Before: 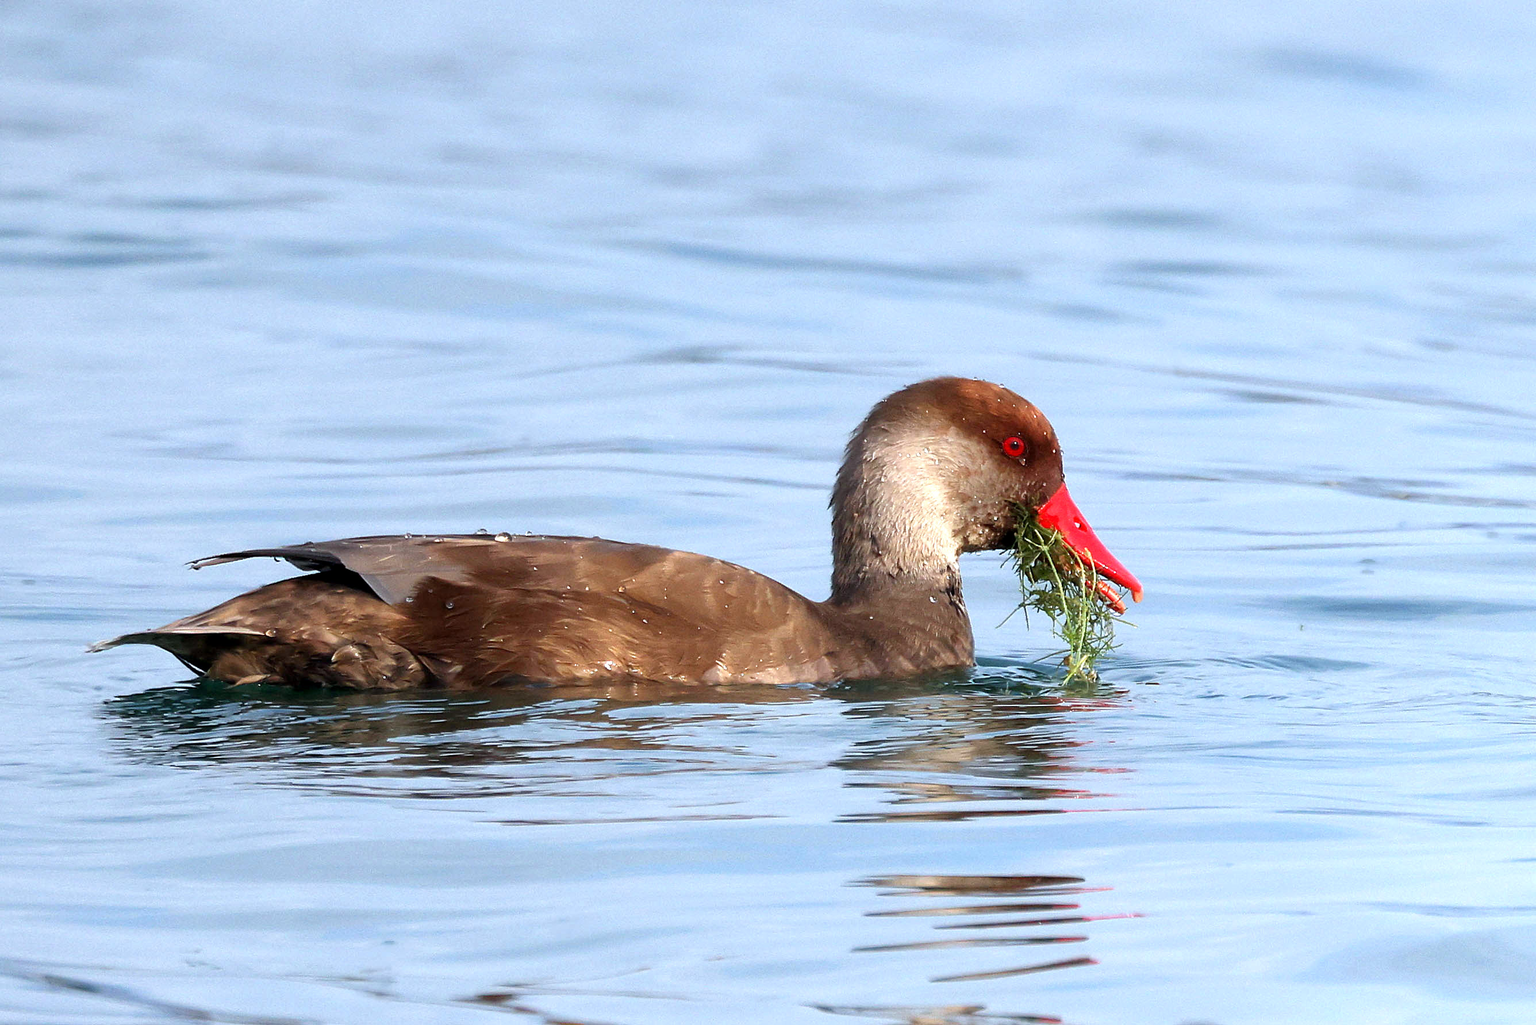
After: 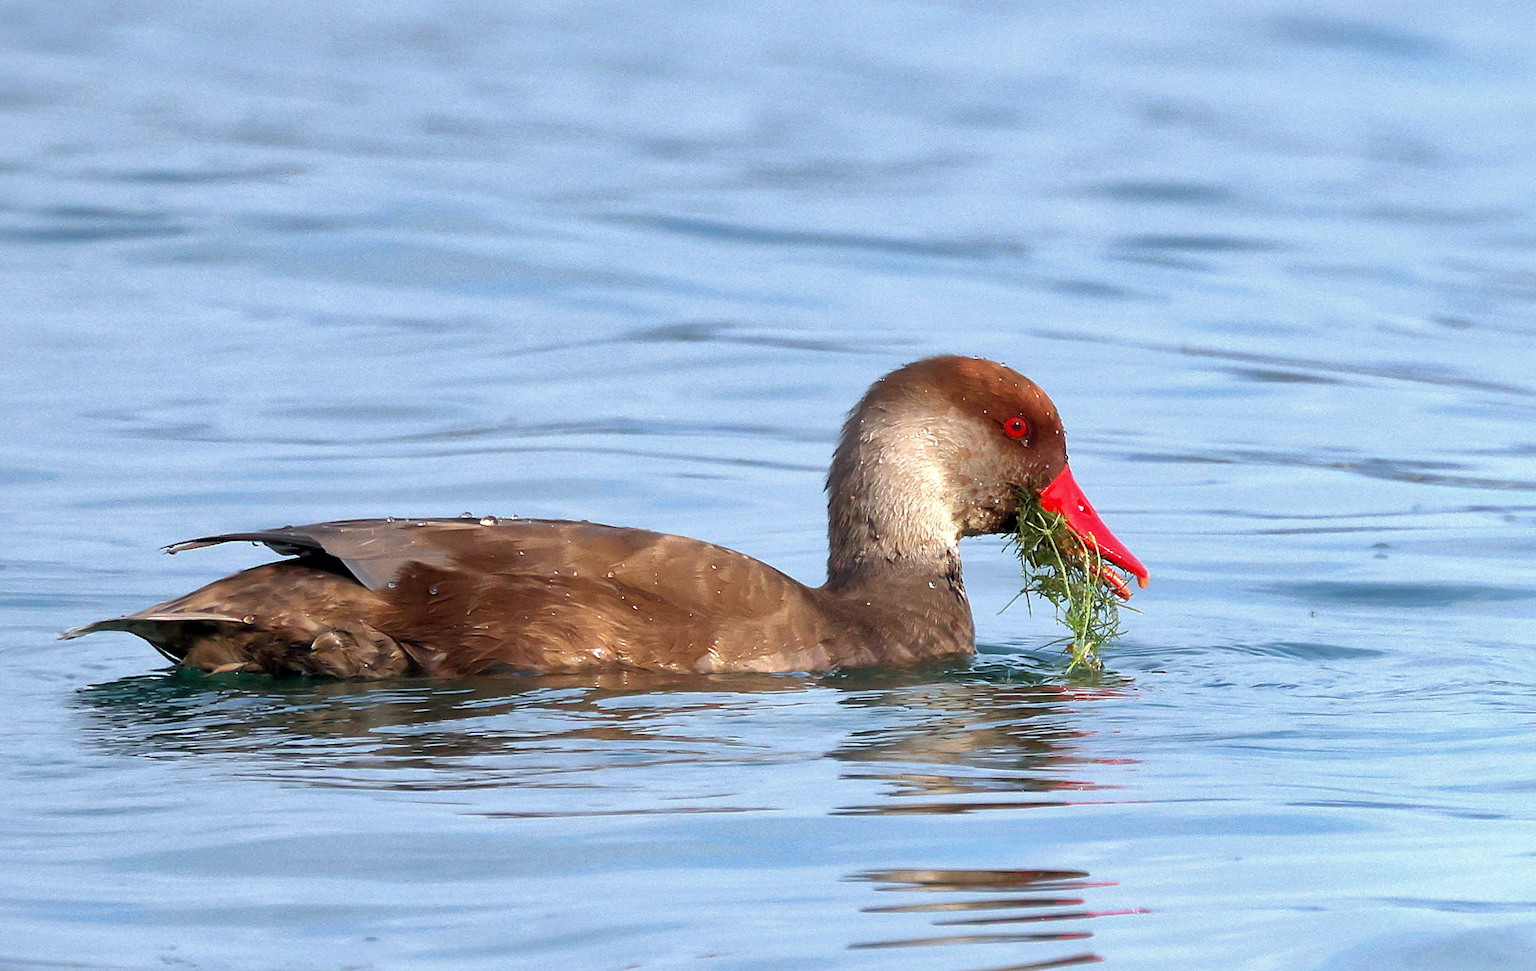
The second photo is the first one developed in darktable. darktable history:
shadows and highlights: on, module defaults
crop: left 1.964%, top 3.251%, right 1.122%, bottom 4.933%
